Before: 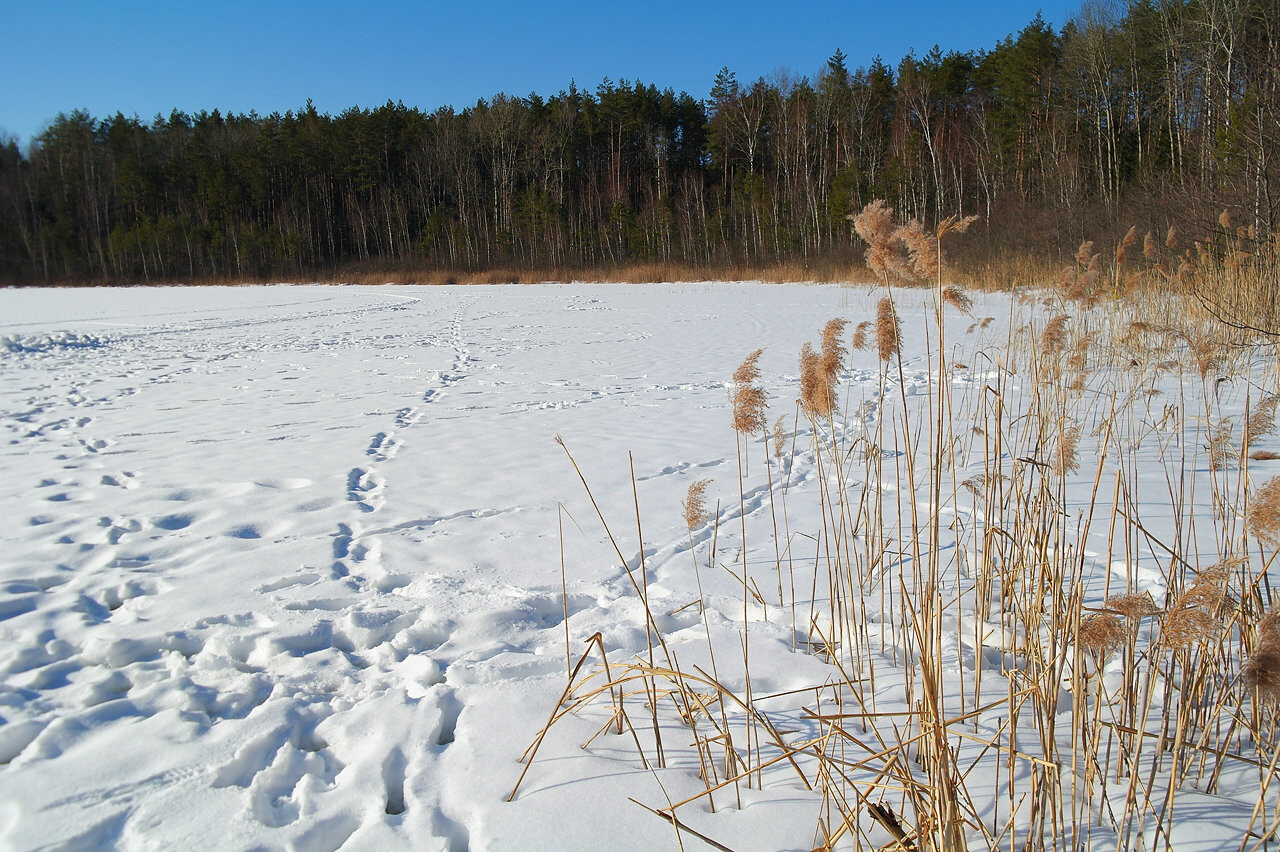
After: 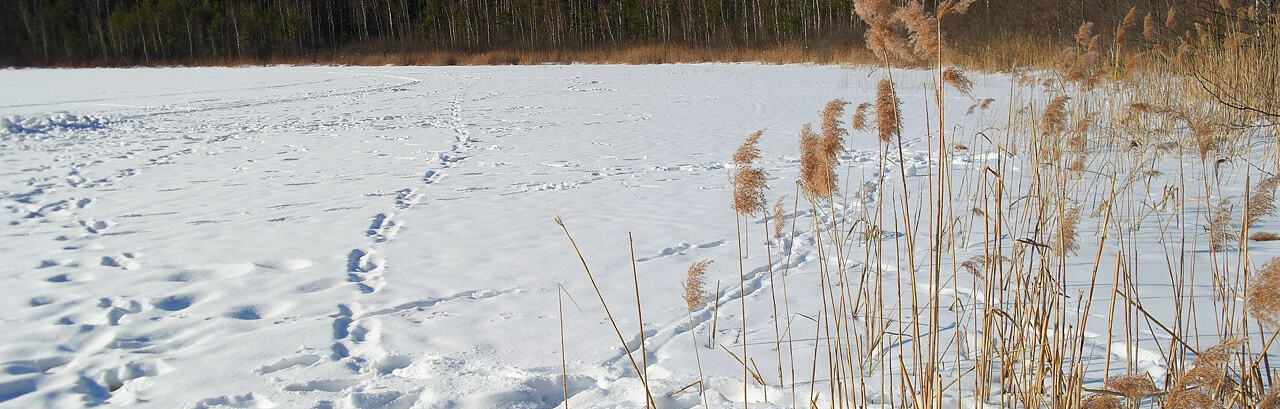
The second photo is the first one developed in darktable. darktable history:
crop and rotate: top 25.776%, bottom 26.148%
